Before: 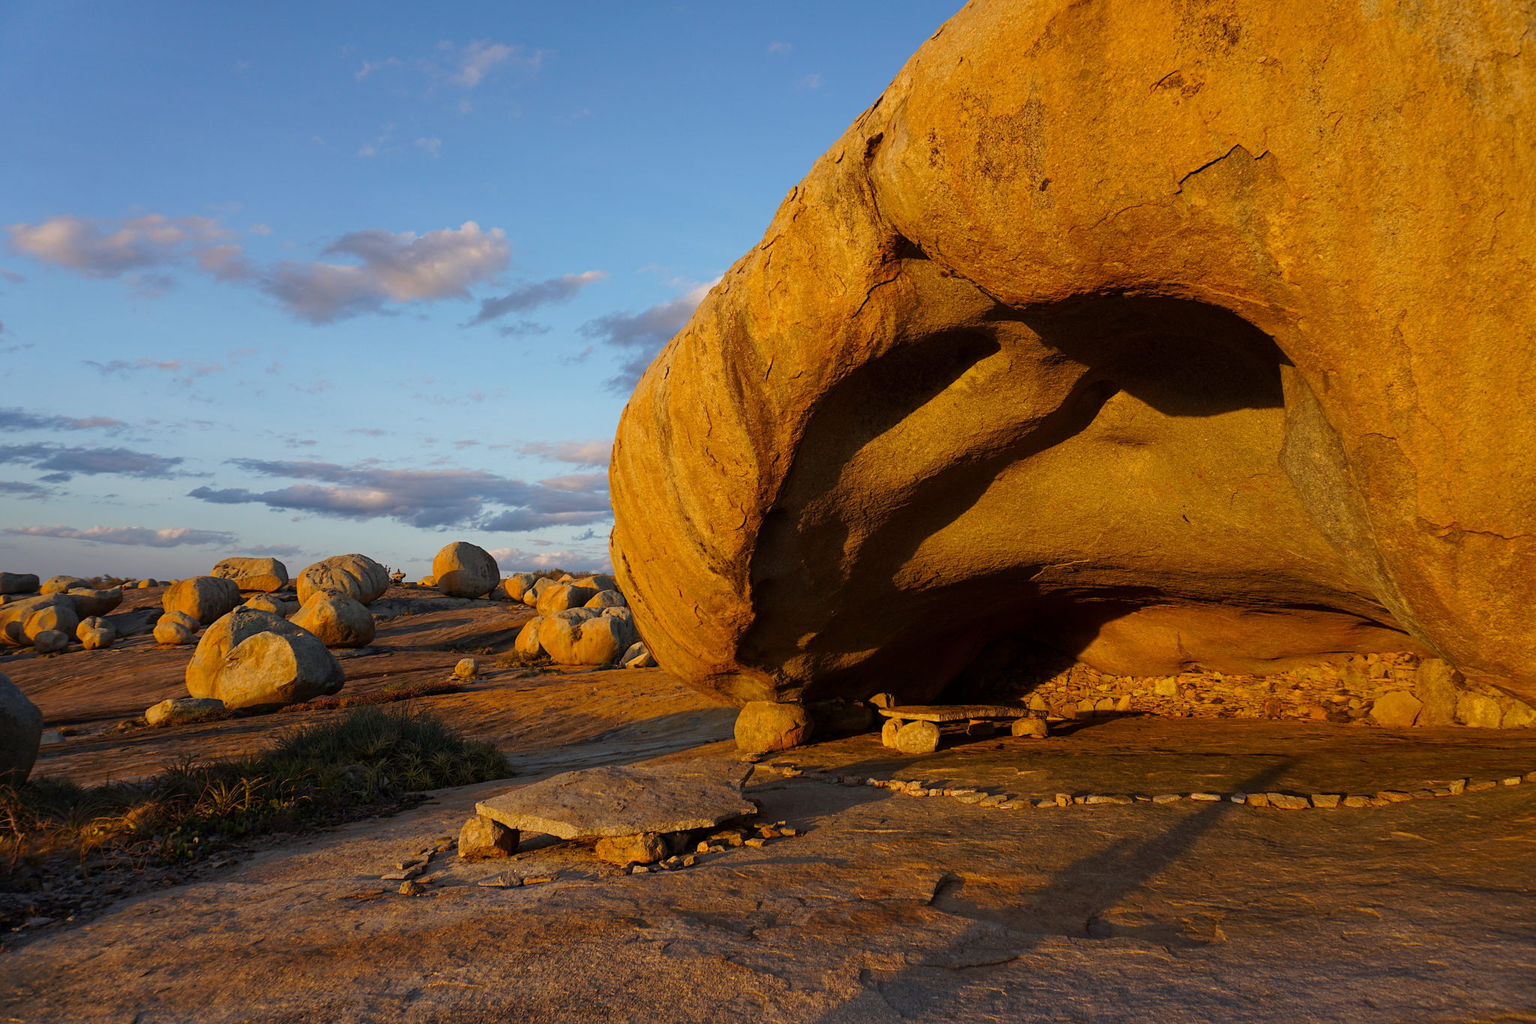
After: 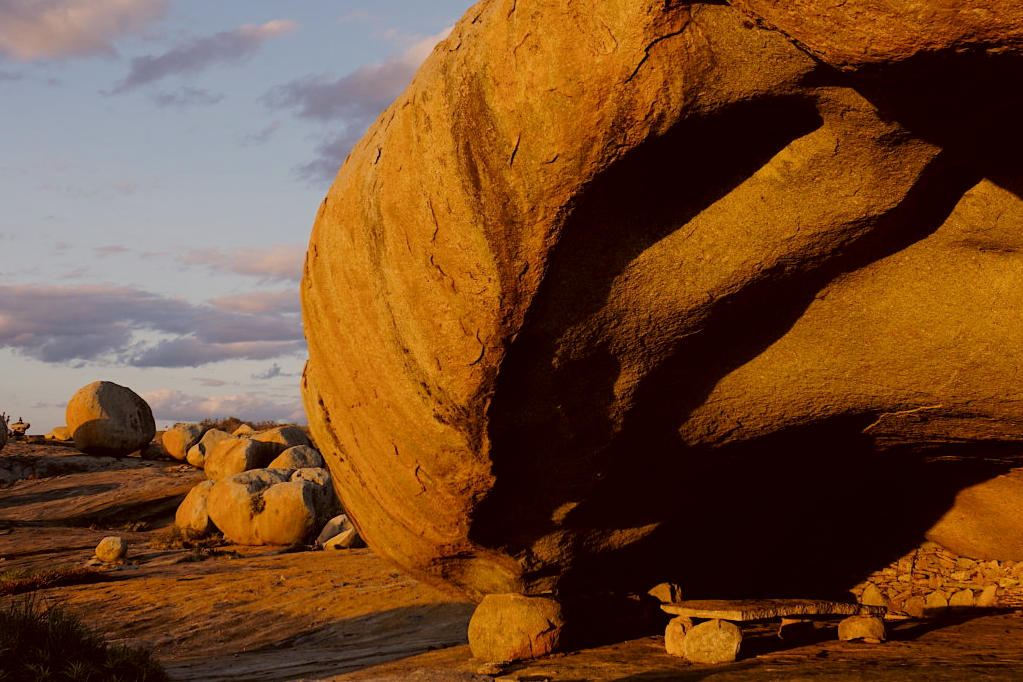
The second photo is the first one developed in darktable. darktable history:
crop: left 25%, top 25%, right 25%, bottom 25%
color correction: highlights a* 6.27, highlights b* 8.19, shadows a* 5.94, shadows b* 7.23, saturation 0.9
filmic rgb: black relative exposure -7.65 EV, white relative exposure 4.56 EV, hardness 3.61, contrast 1.05
